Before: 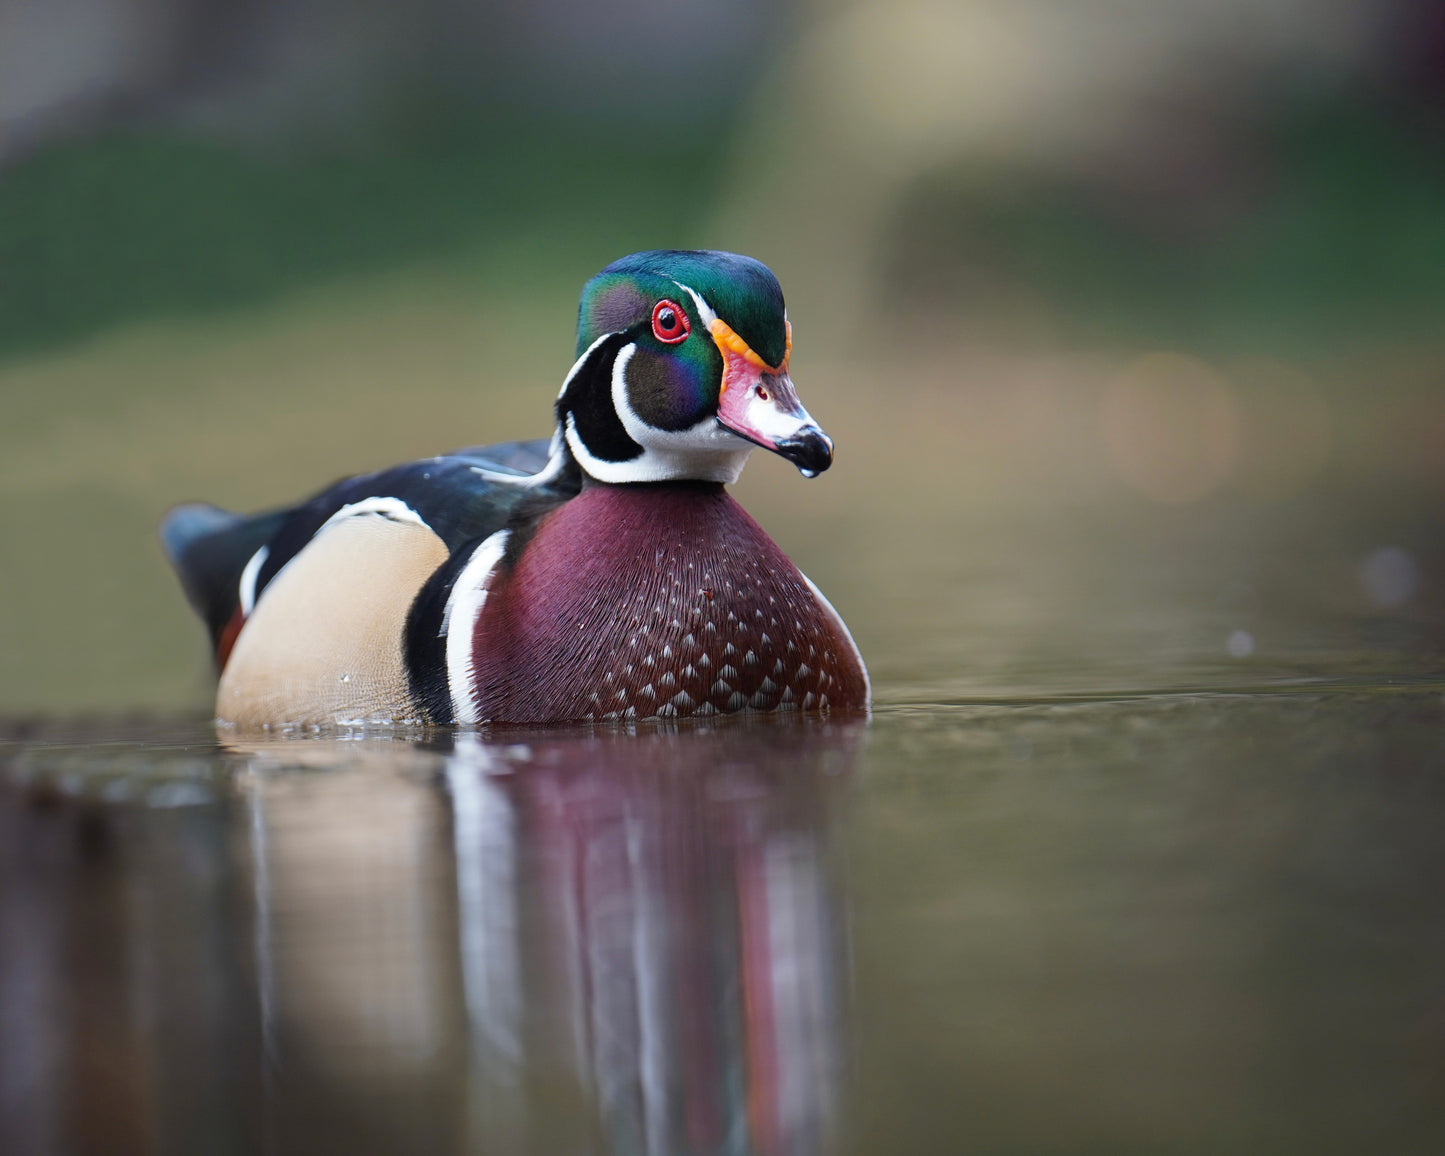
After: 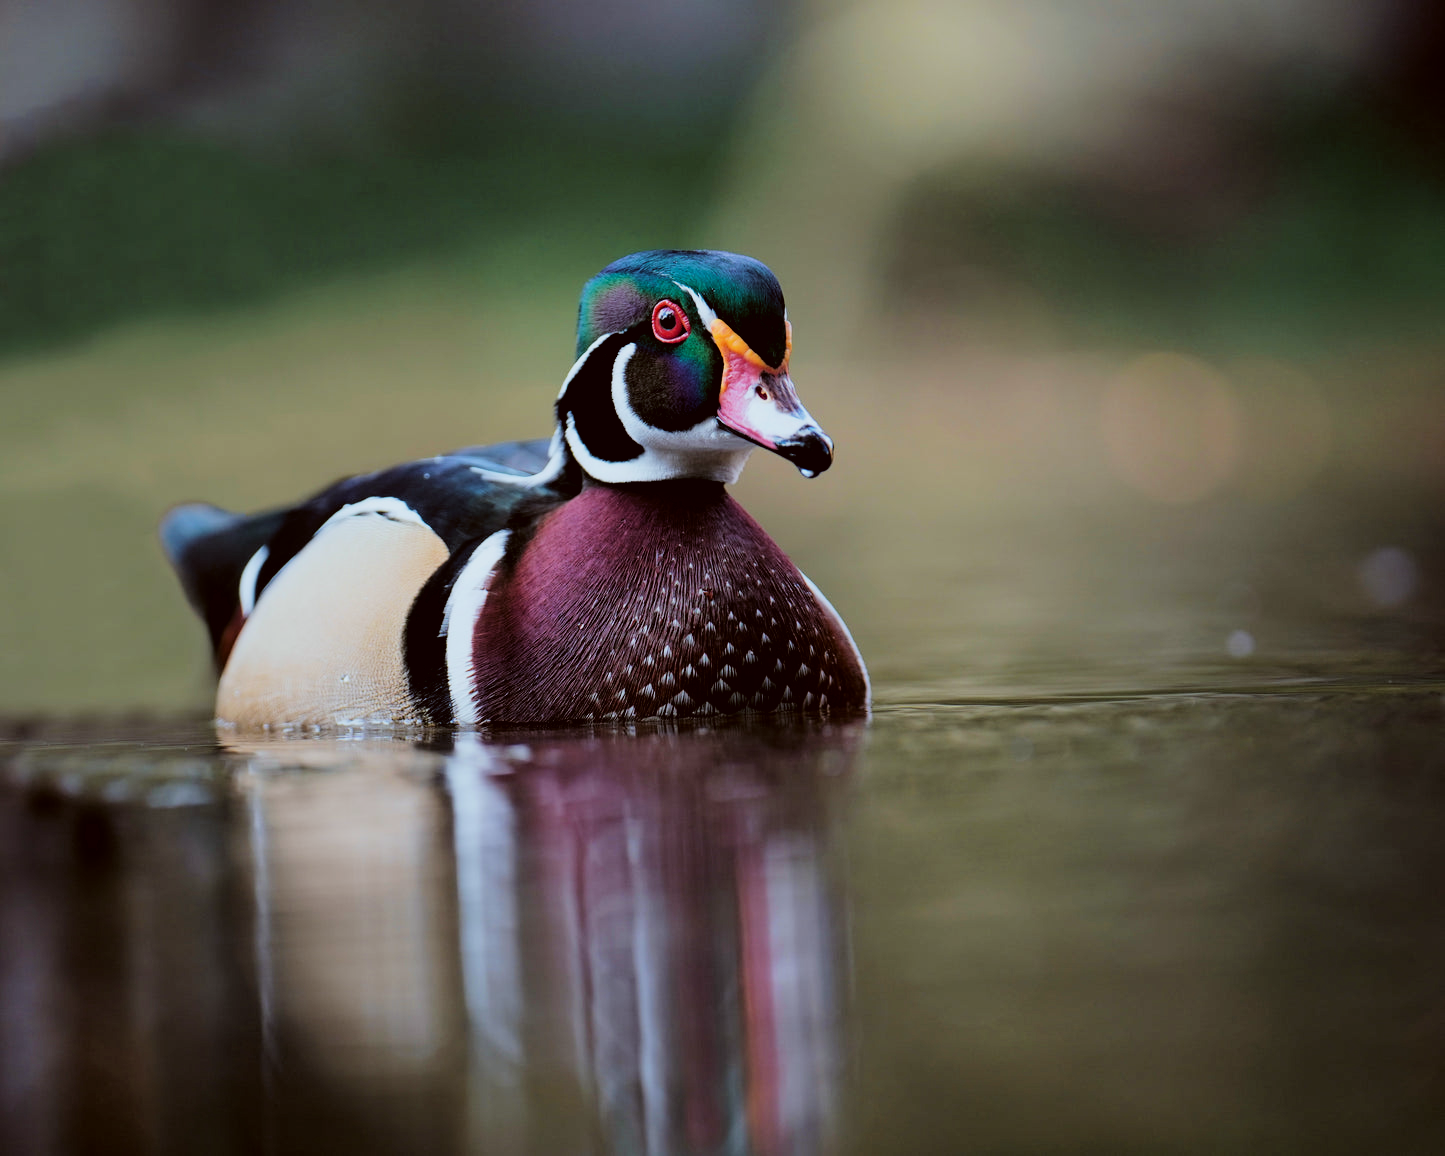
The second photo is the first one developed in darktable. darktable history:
color correction: highlights a* -3.28, highlights b* -6.24, shadows a* 3.1, shadows b* 5.19
velvia: on, module defaults
filmic rgb: black relative exposure -5 EV, hardness 2.88, contrast 1.3, highlights saturation mix -30%
